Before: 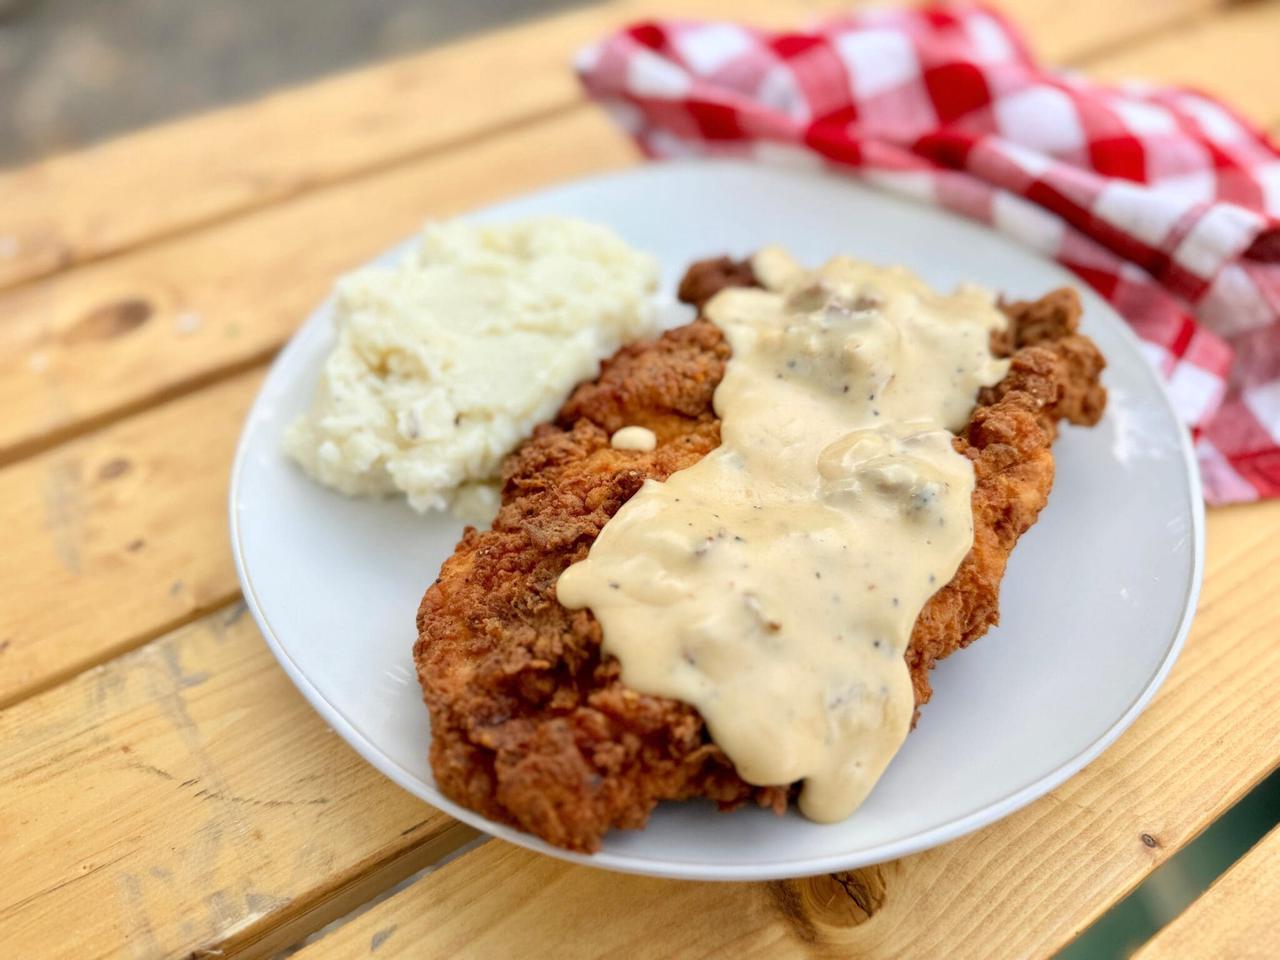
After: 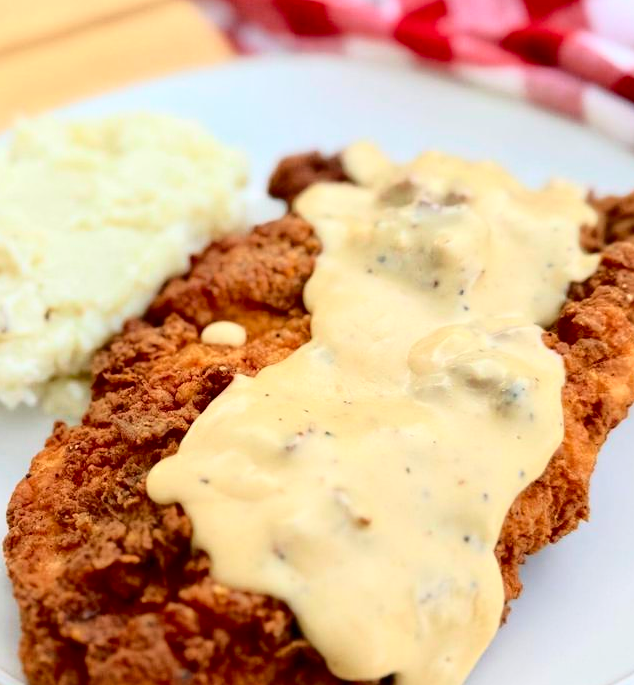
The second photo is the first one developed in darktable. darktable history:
crop: left 32.075%, top 10.976%, right 18.355%, bottom 17.596%
tone curve: curves: ch0 [(0, 0) (0.234, 0.191) (0.48, 0.534) (0.608, 0.667) (0.725, 0.809) (0.864, 0.922) (1, 1)]; ch1 [(0, 0) (0.453, 0.43) (0.5, 0.5) (0.615, 0.649) (1, 1)]; ch2 [(0, 0) (0.5, 0.5) (0.586, 0.617) (1, 1)], color space Lab, independent channels, preserve colors none
